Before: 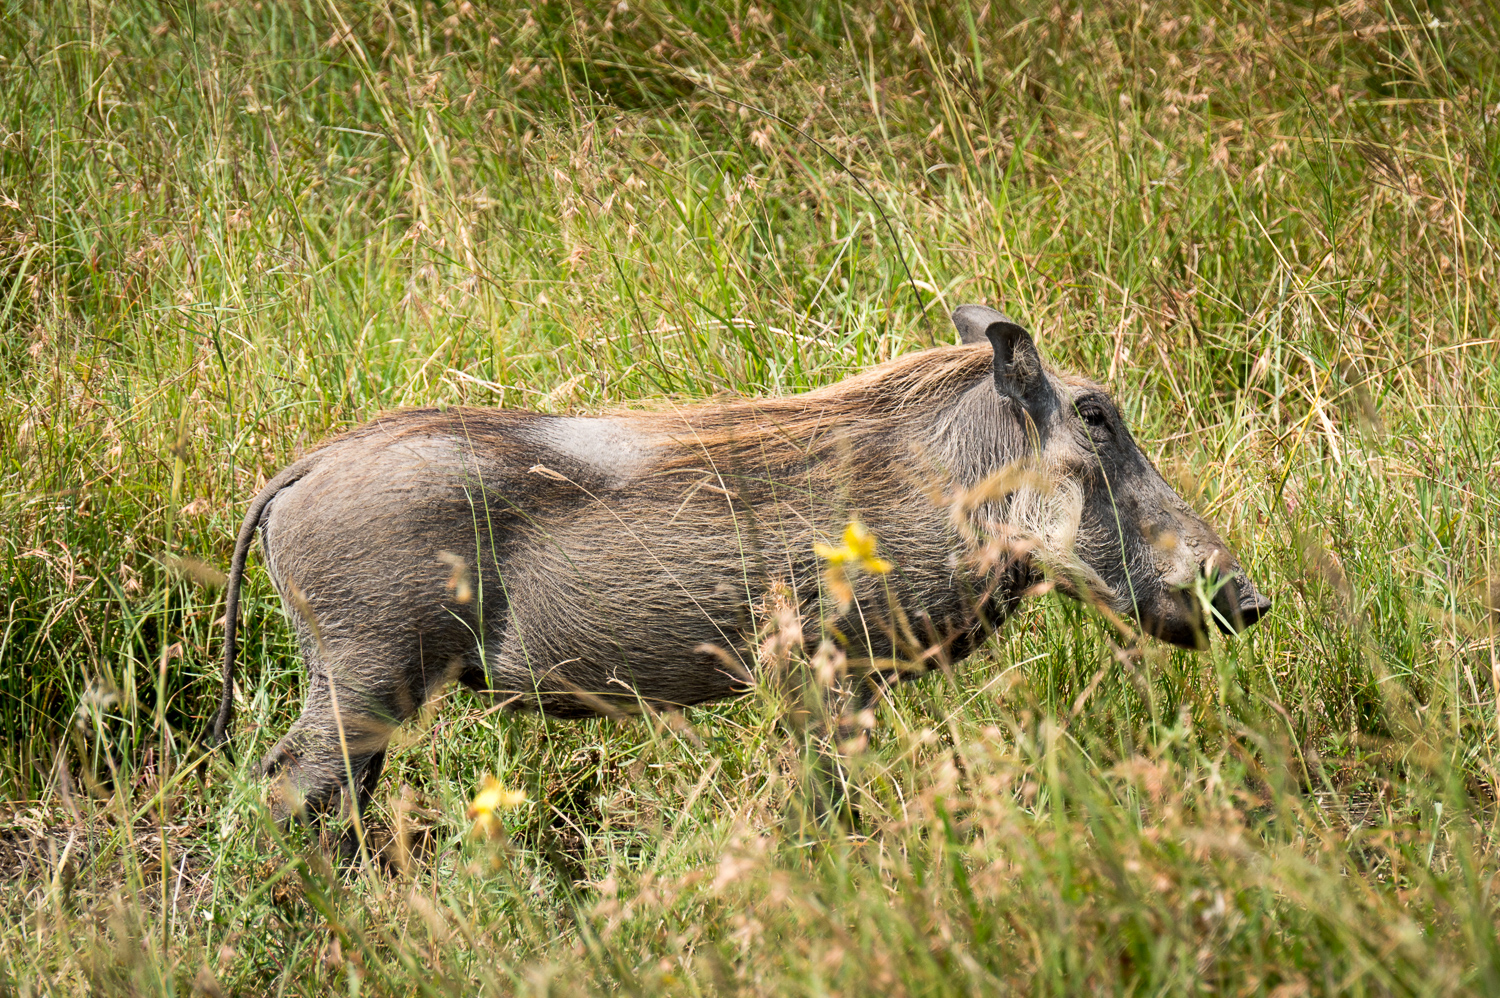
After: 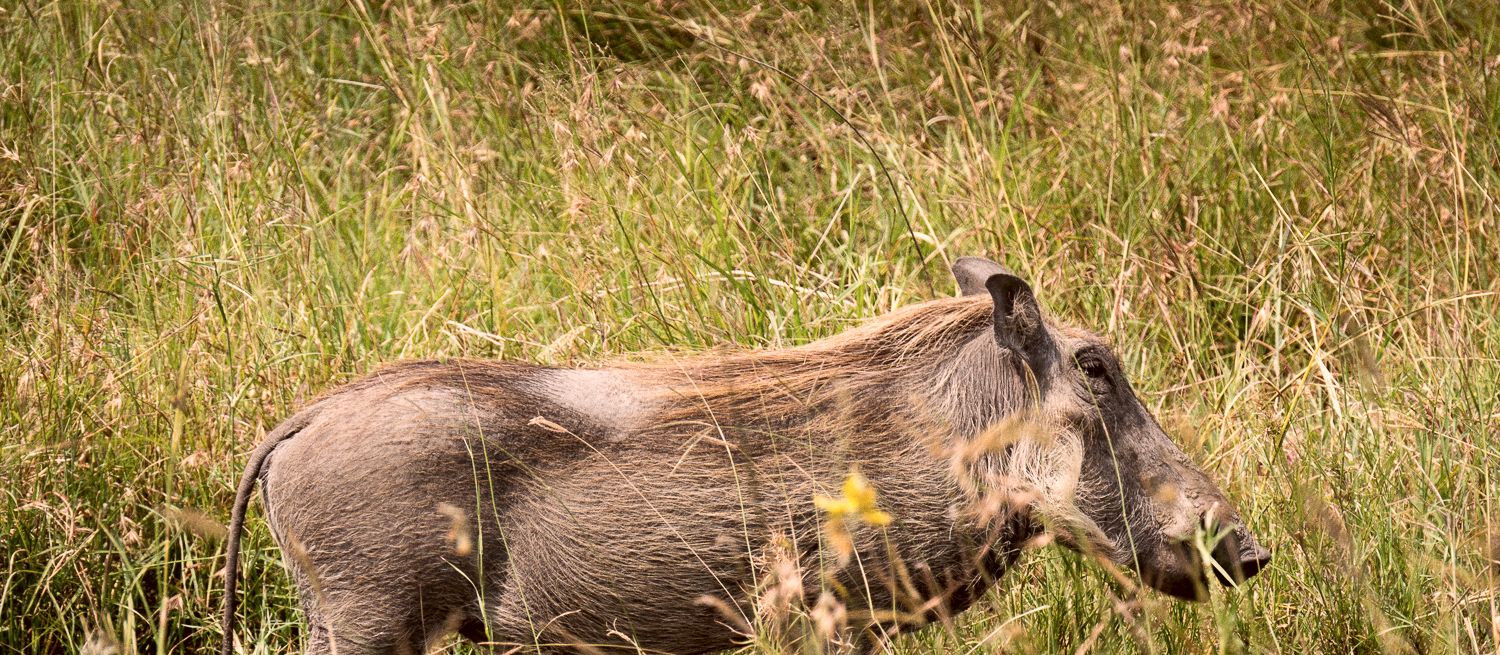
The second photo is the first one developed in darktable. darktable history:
crop and rotate: top 4.848%, bottom 29.503%
color correction: highlights a* 10.21, highlights b* 9.79, shadows a* 8.61, shadows b* 7.88, saturation 0.8
grain: on, module defaults
